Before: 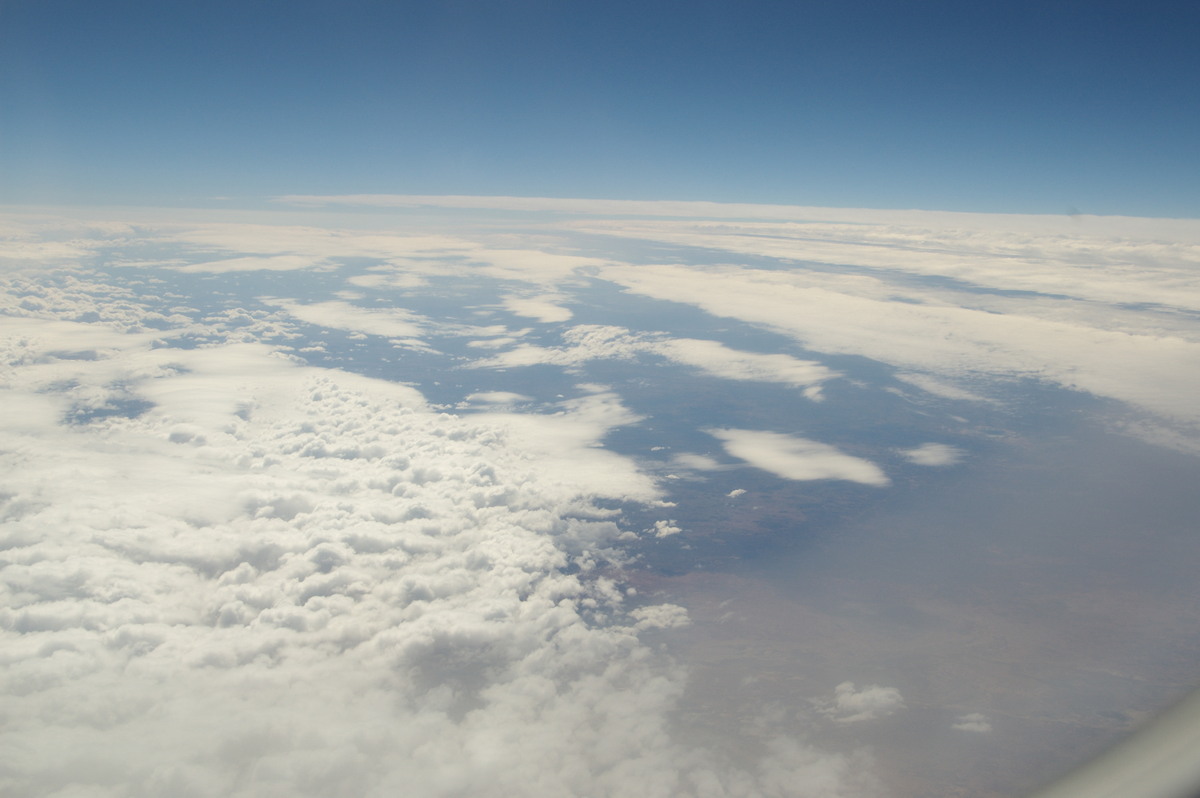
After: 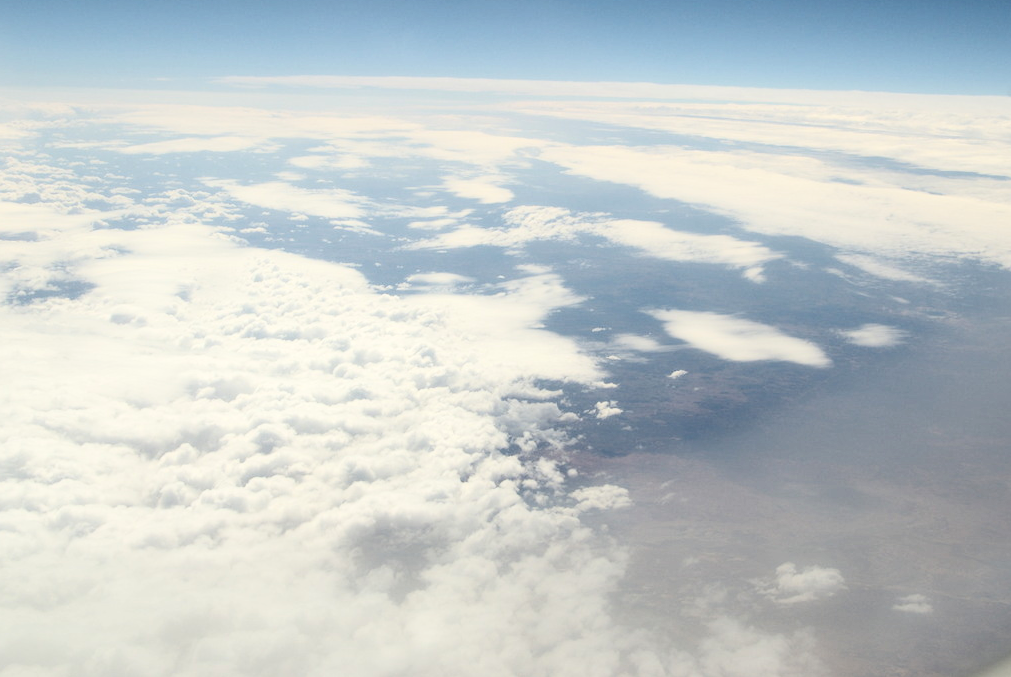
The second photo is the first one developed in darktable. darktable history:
crop and rotate: left 4.98%, top 15.13%, right 10.716%
contrast brightness saturation: contrast 0.288
exposure: exposure 0.202 EV, compensate highlight preservation false
